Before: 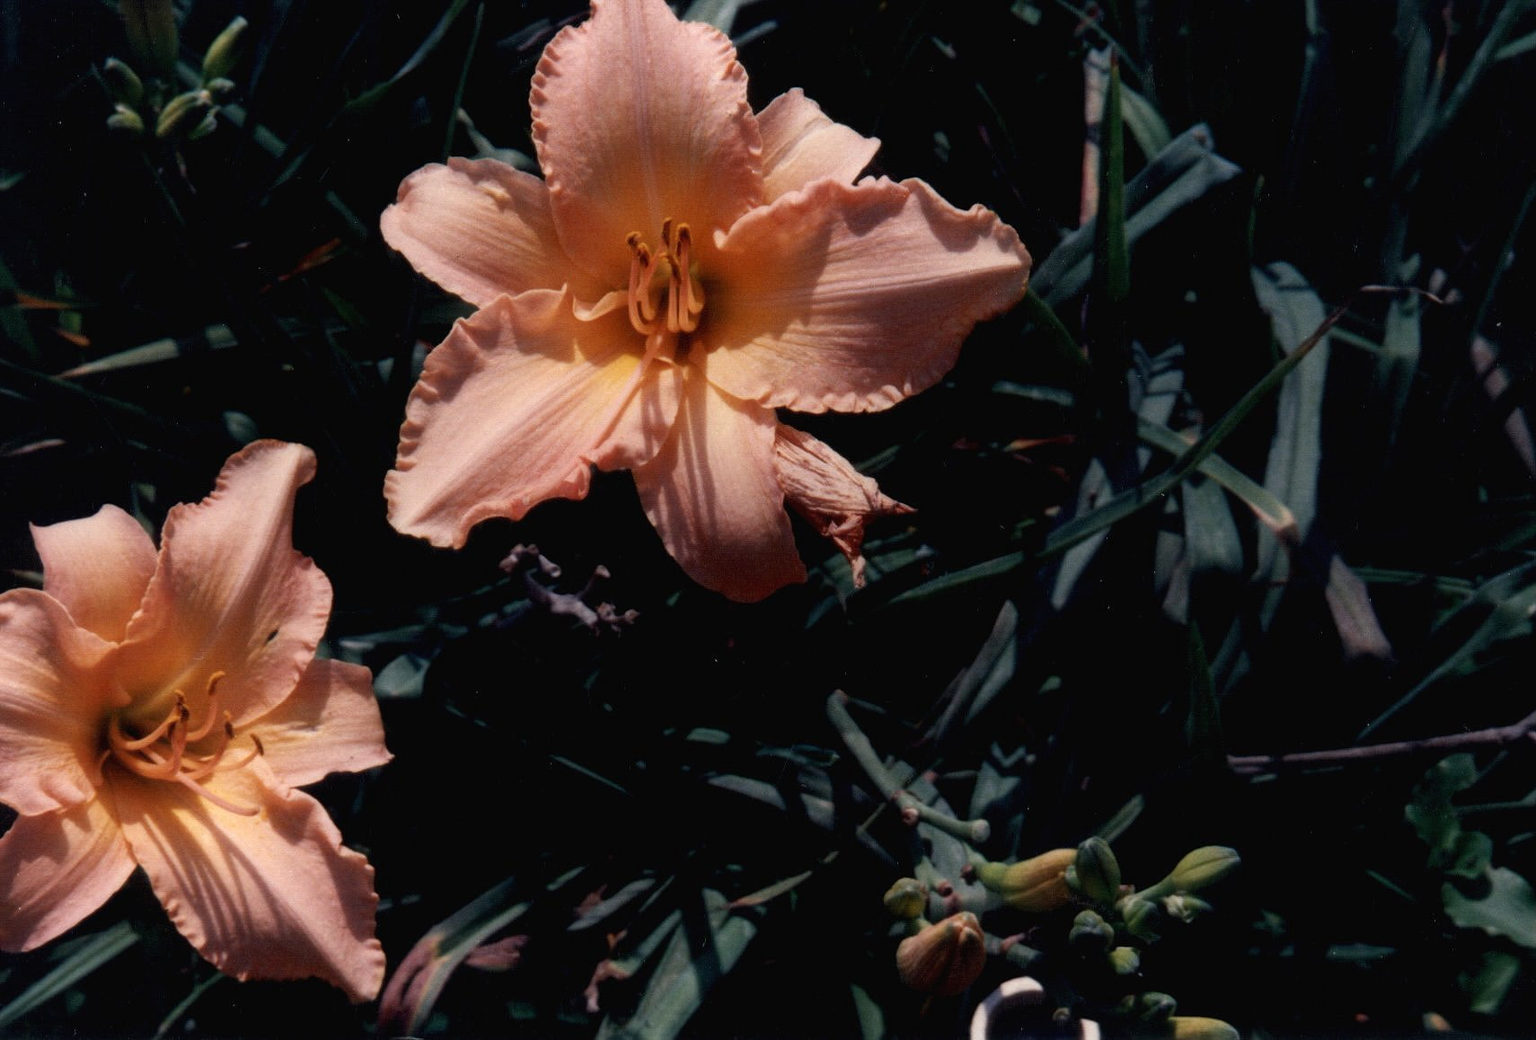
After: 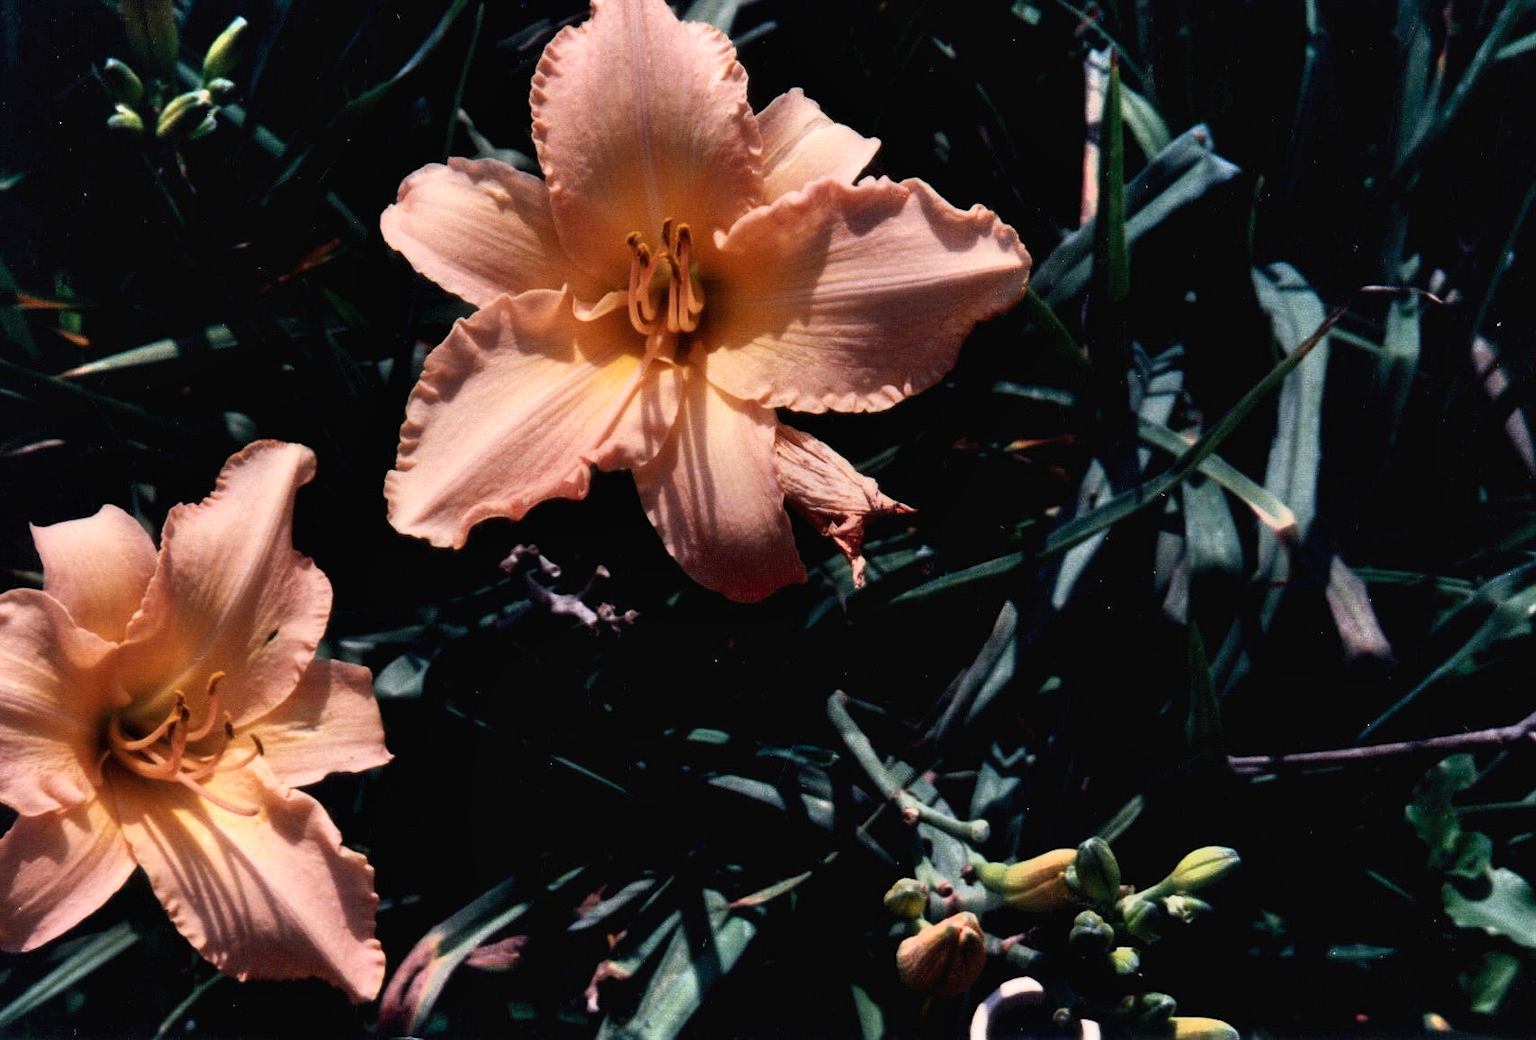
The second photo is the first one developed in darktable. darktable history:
tone equalizer: -8 EV -0.417 EV, -7 EV -0.389 EV, -6 EV -0.333 EV, -5 EV -0.222 EV, -3 EV 0.222 EV, -2 EV 0.333 EV, -1 EV 0.389 EV, +0 EV 0.417 EV, edges refinement/feathering 500, mask exposure compensation -1.57 EV, preserve details no
shadows and highlights: soften with gaussian
